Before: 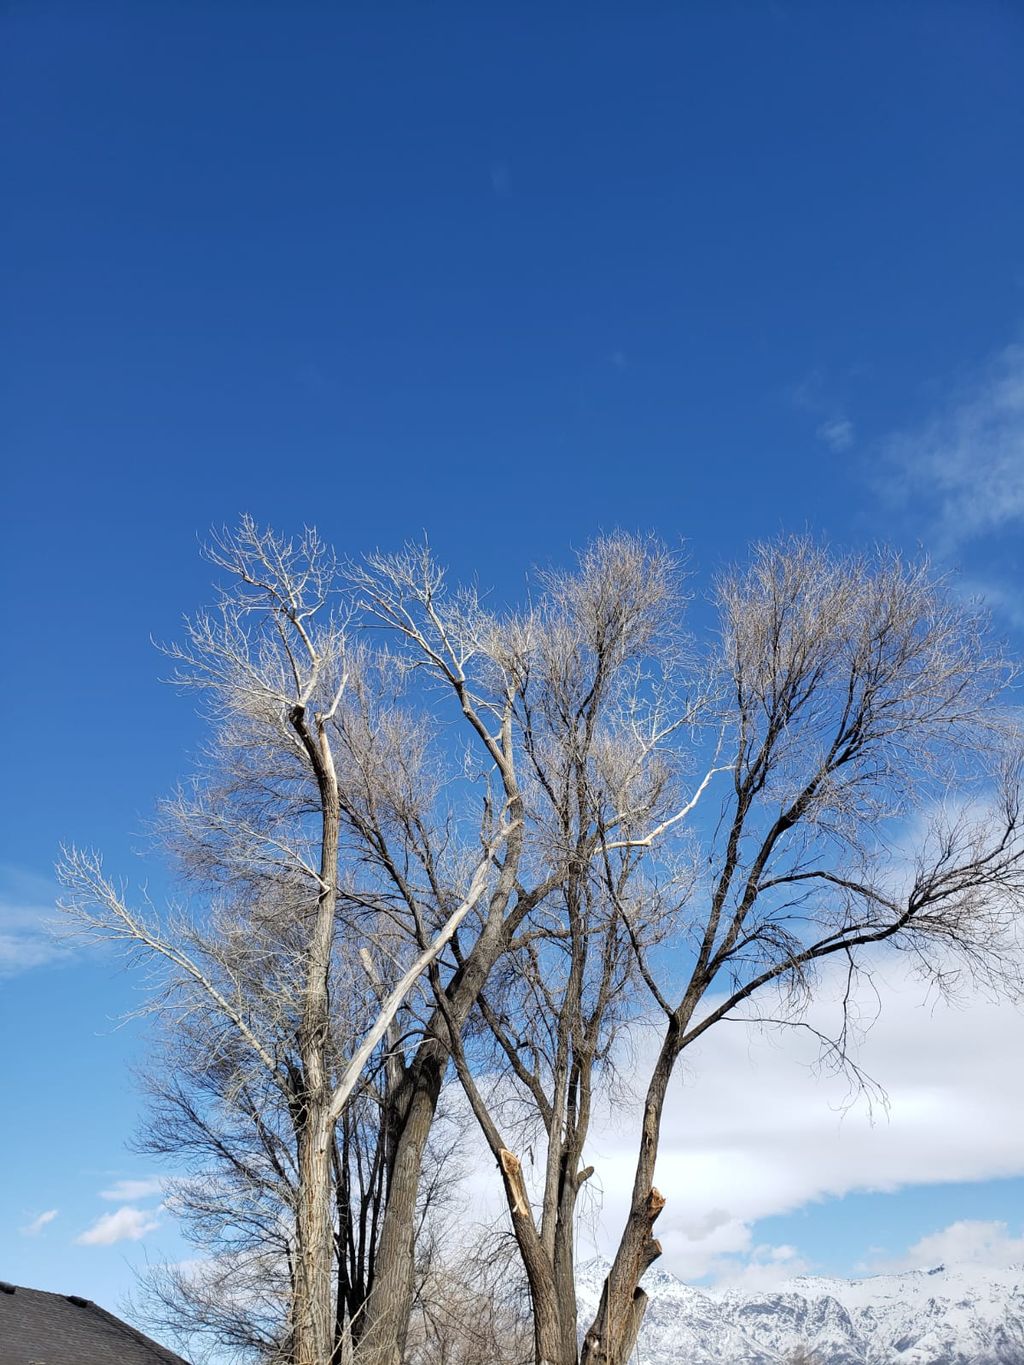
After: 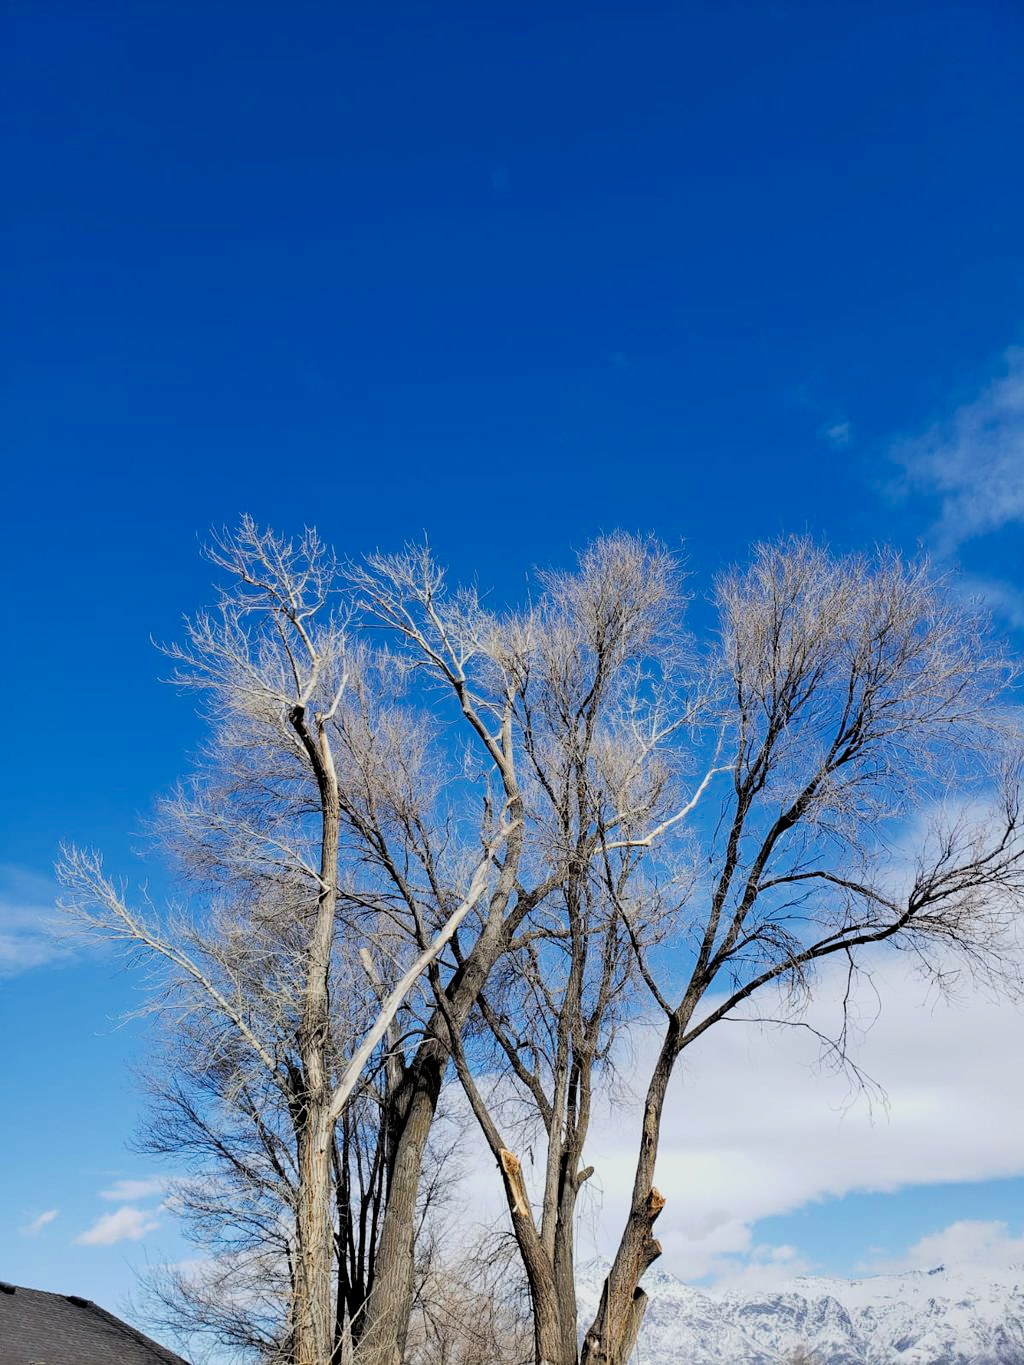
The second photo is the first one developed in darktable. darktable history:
exposure: black level correction -0.005, exposure 0.048 EV, compensate highlight preservation false
filmic rgb: black relative exposure -7.7 EV, white relative exposure 4.38 EV, target black luminance 0%, hardness 3.76, latitude 50.86%, contrast 1.067, highlights saturation mix 9.45%, shadows ↔ highlights balance -0.263%, color science v4 (2020), contrast in shadows soft, contrast in highlights soft
